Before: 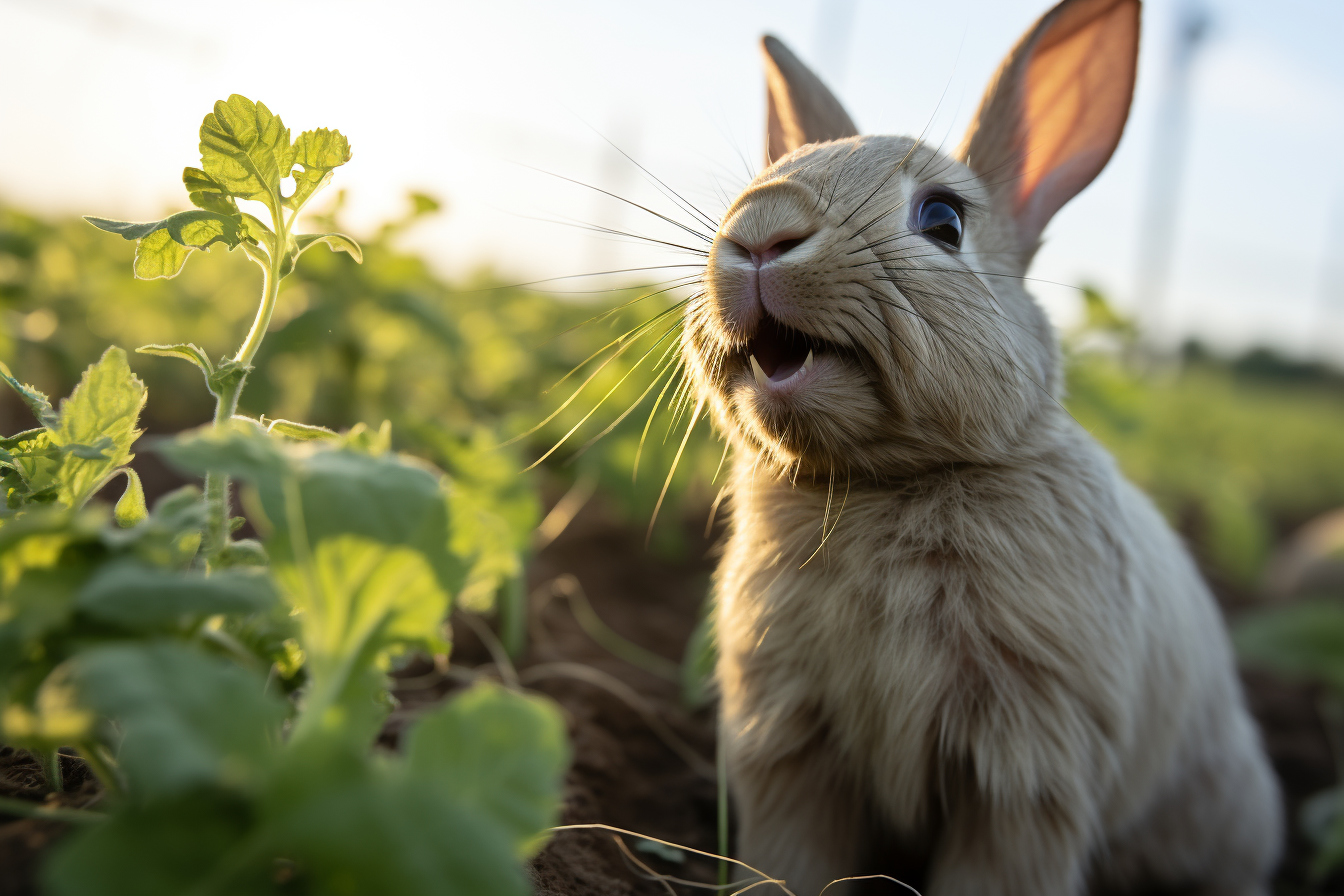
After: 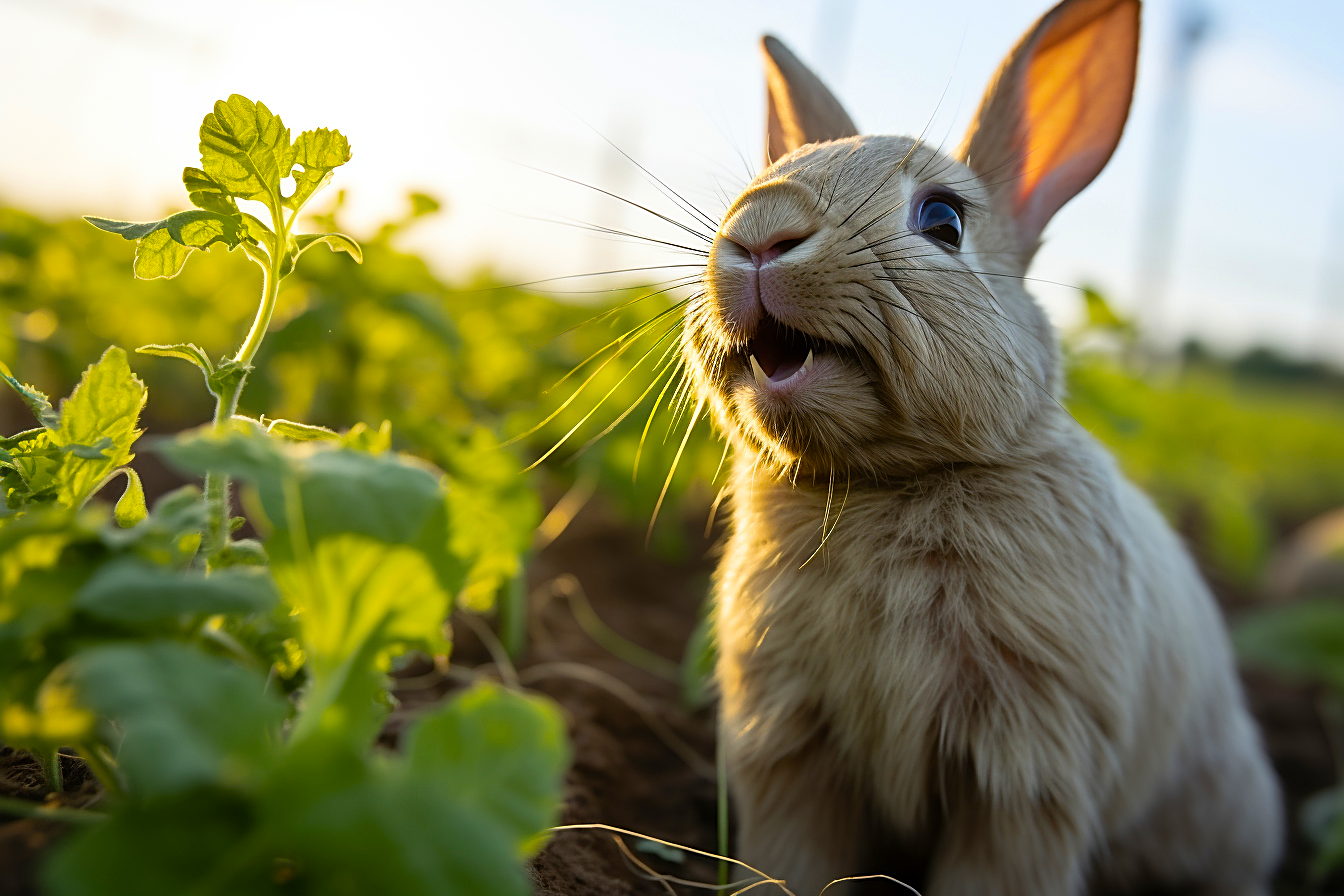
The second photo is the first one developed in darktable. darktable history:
sharpen: on, module defaults
color balance rgb: shadows lift › hue 86.02°, linear chroma grading › global chroma 8.932%, perceptual saturation grading › global saturation 29.886%
